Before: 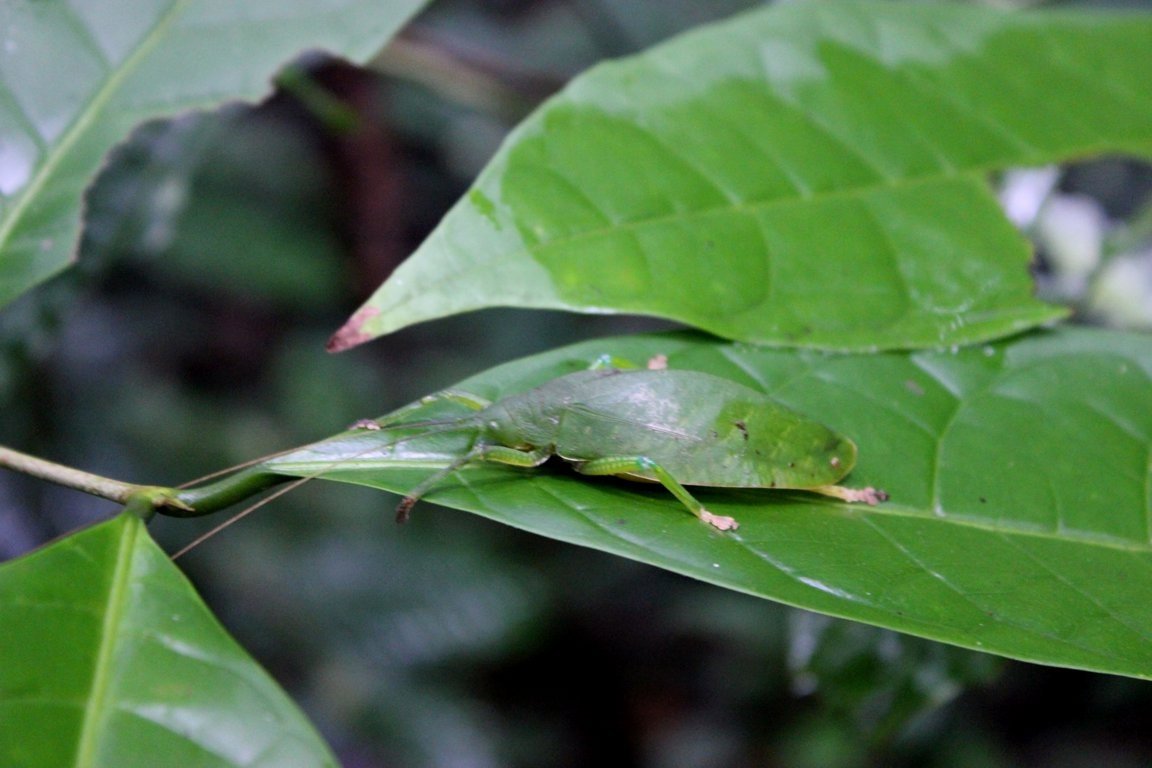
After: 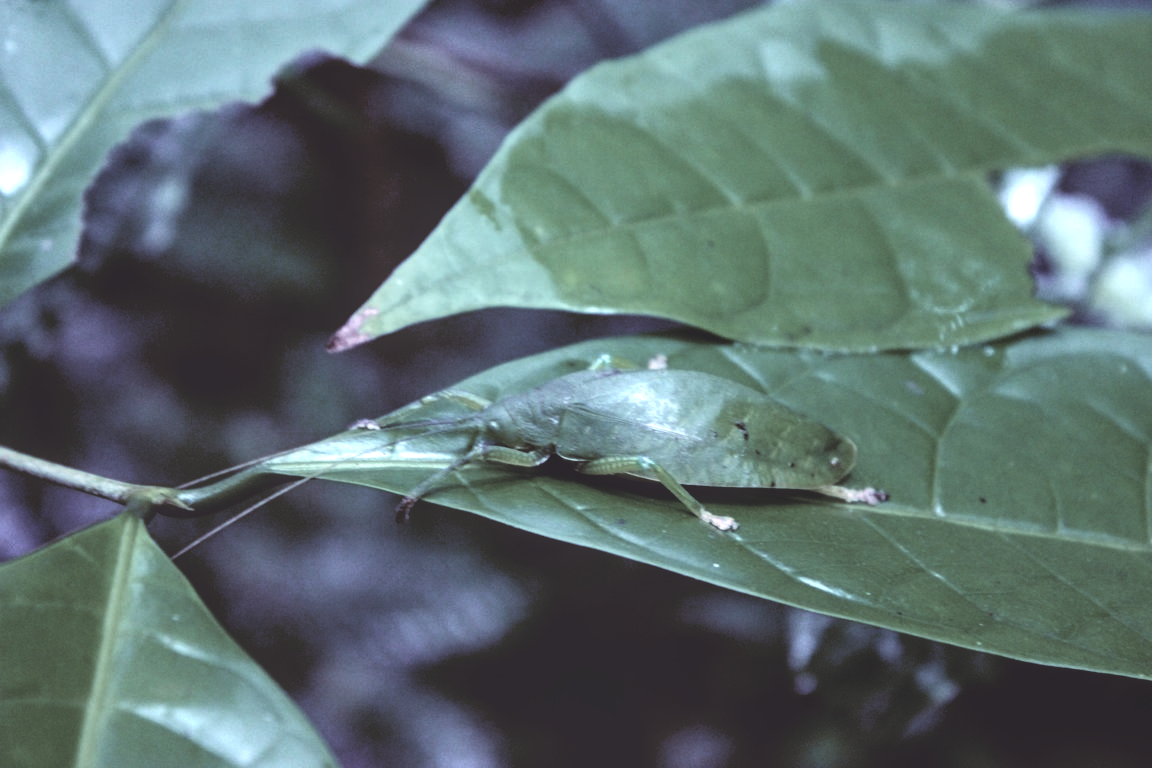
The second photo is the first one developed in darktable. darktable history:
local contrast: highlights 61%, detail 143%, midtone range 0.428
color balance: lift [1, 1.015, 1.004, 0.985], gamma [1, 0.958, 0.971, 1.042], gain [1, 0.956, 0.977, 1.044]
rgb curve: curves: ch0 [(0, 0.186) (0.314, 0.284) (0.576, 0.466) (0.805, 0.691) (0.936, 0.886)]; ch1 [(0, 0.186) (0.314, 0.284) (0.581, 0.534) (0.771, 0.746) (0.936, 0.958)]; ch2 [(0, 0.216) (0.275, 0.39) (1, 1)], mode RGB, independent channels, compensate middle gray true, preserve colors none
white balance: red 1.011, blue 0.982
shadows and highlights: shadows 20.91, highlights -35.45, soften with gaussian
color zones: curves: ch0 [(0, 0.613) (0.01, 0.613) (0.245, 0.448) (0.498, 0.529) (0.642, 0.665) (0.879, 0.777) (0.99, 0.613)]; ch1 [(0, 0.272) (0.219, 0.127) (0.724, 0.346)]
